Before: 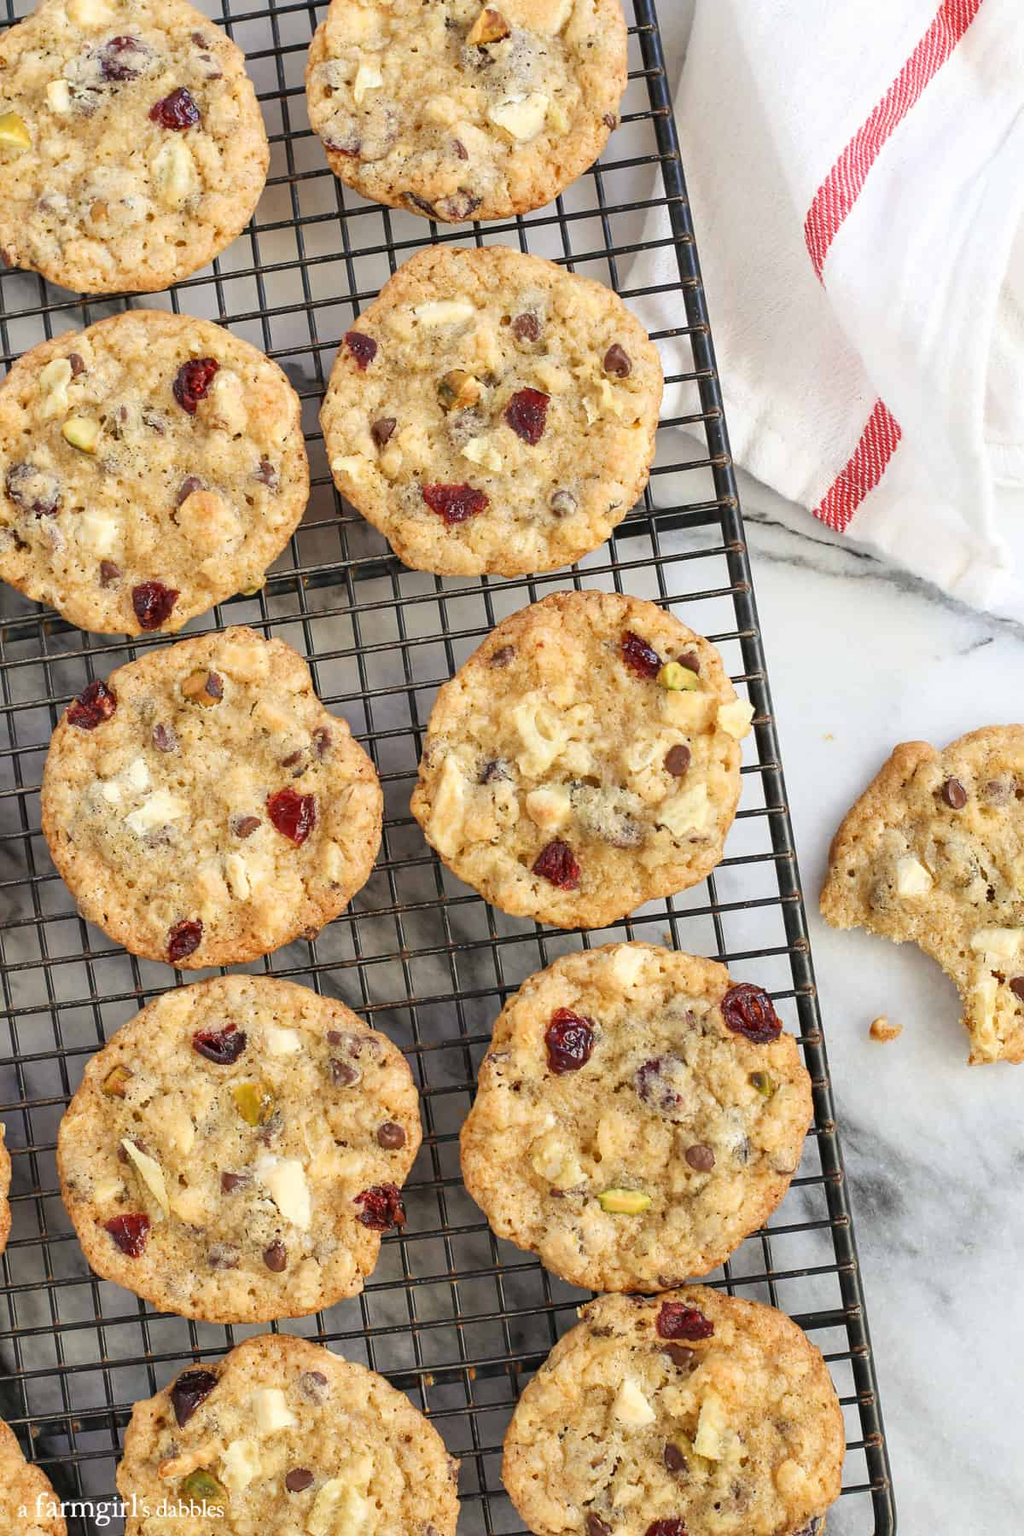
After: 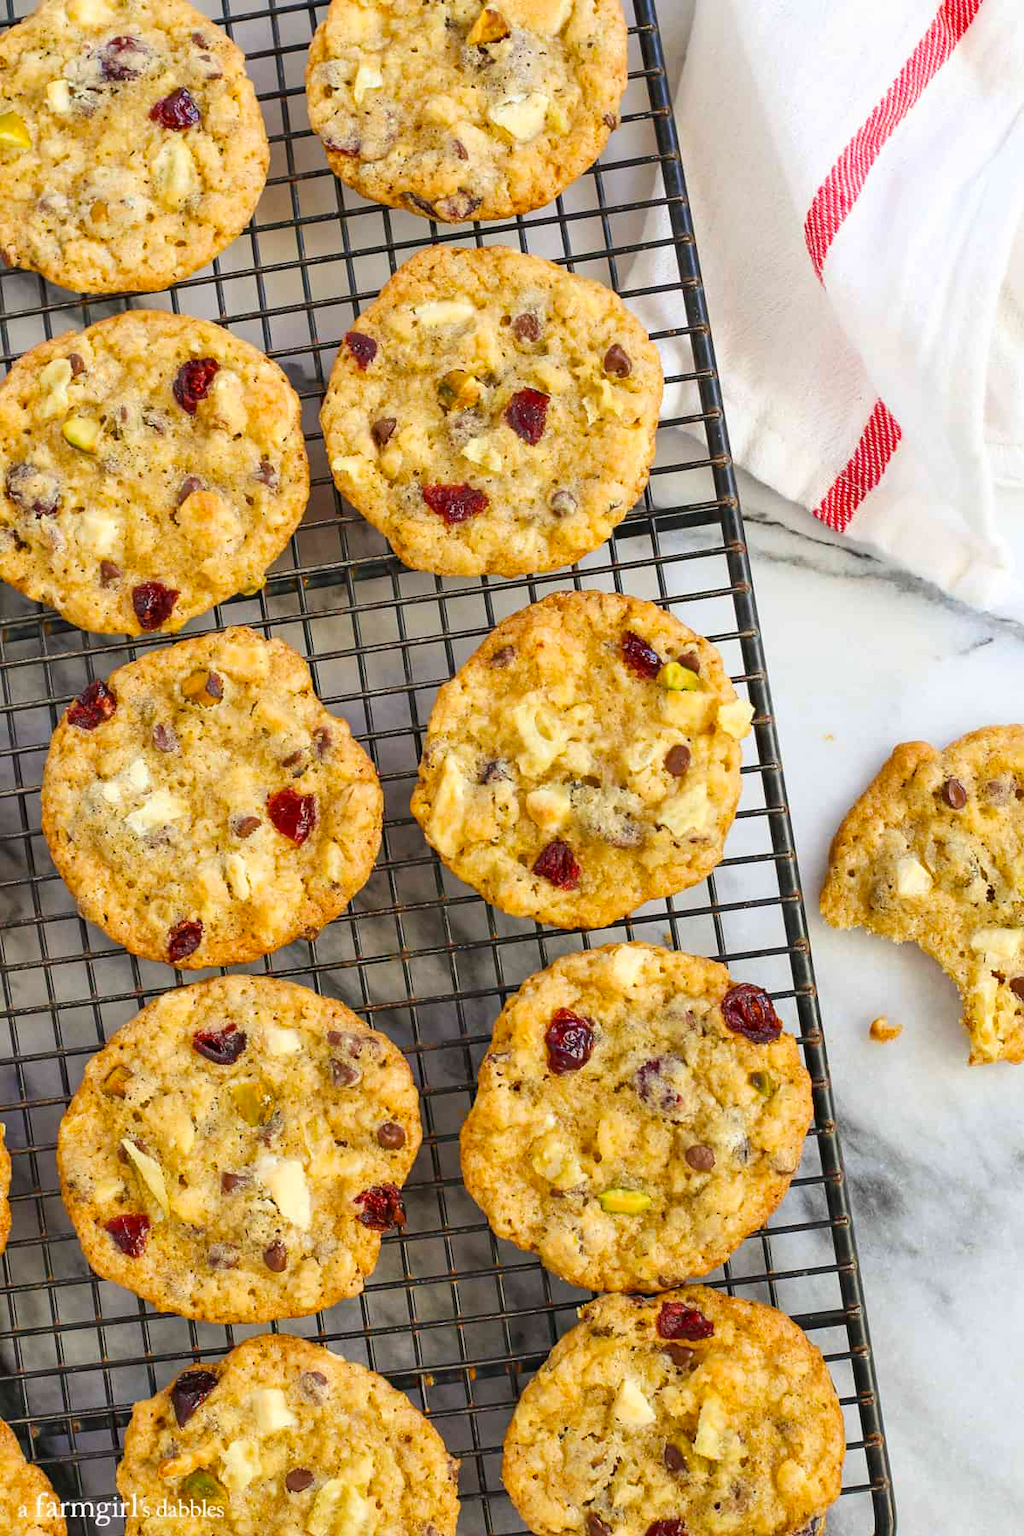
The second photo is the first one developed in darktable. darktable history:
bloom: size 3%, threshold 100%, strength 0%
color balance rgb: perceptual saturation grading › global saturation 30%, global vibrance 20%
